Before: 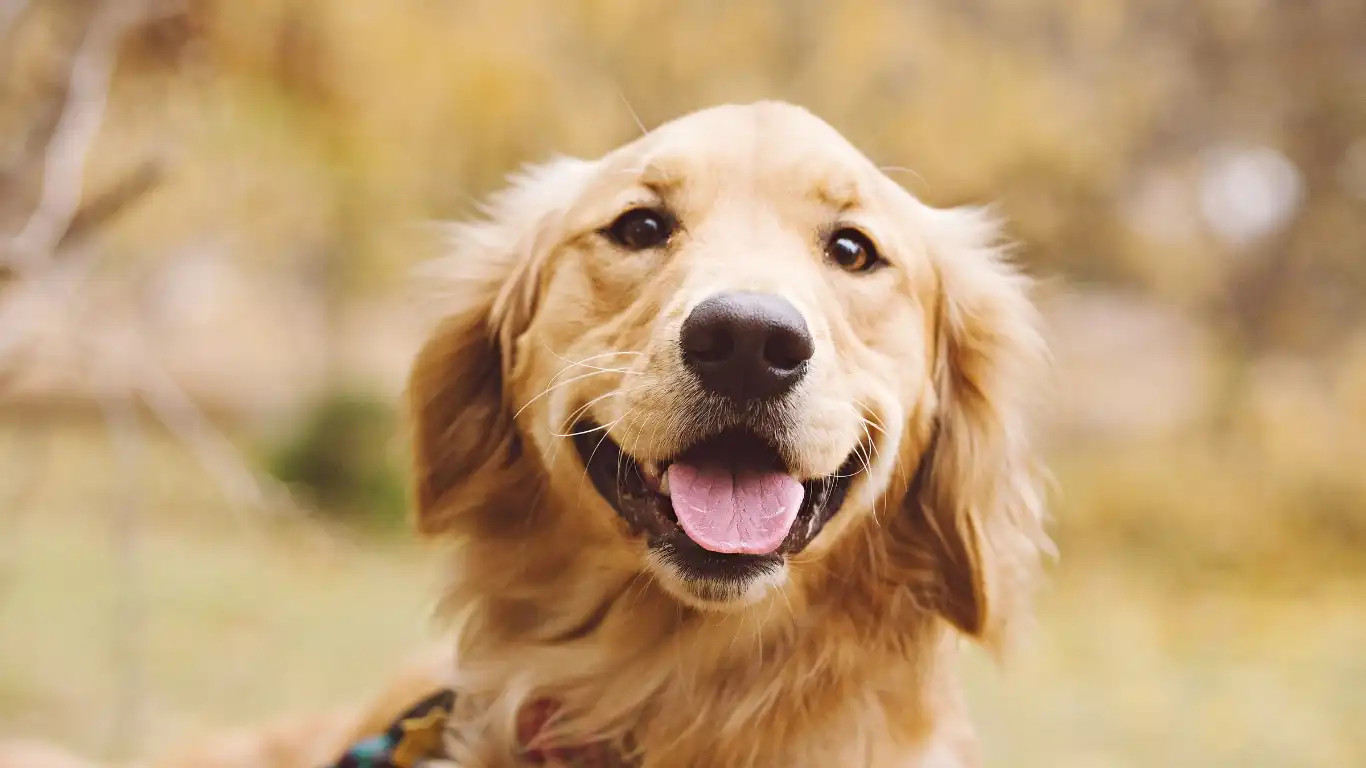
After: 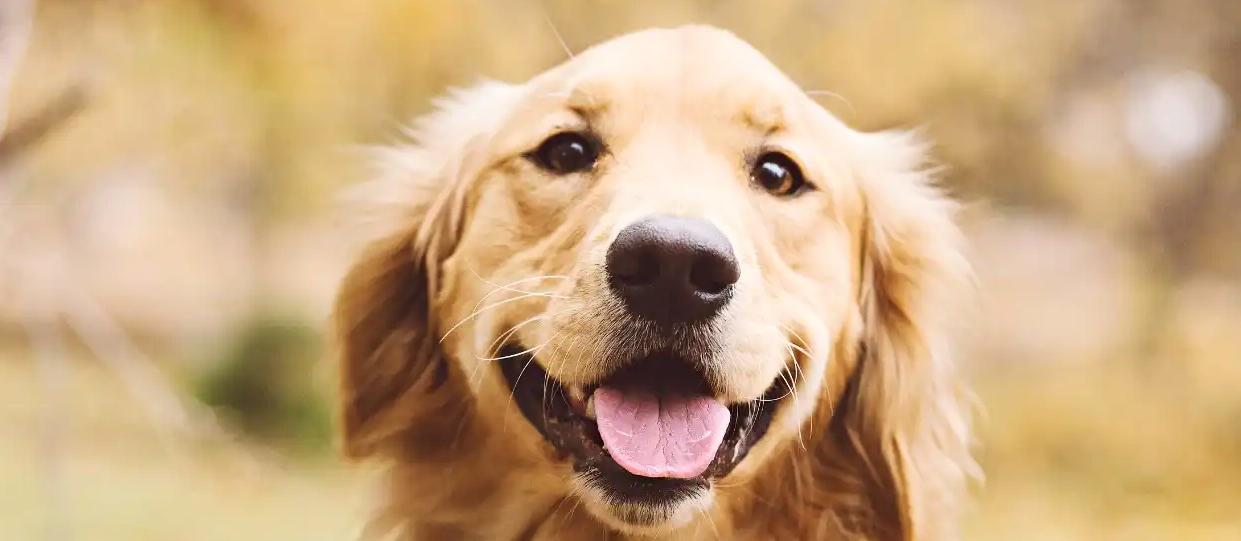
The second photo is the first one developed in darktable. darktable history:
crop: left 5.436%, top 9.993%, right 3.692%, bottom 19.435%
contrast brightness saturation: contrast 0.154, brightness 0.052
